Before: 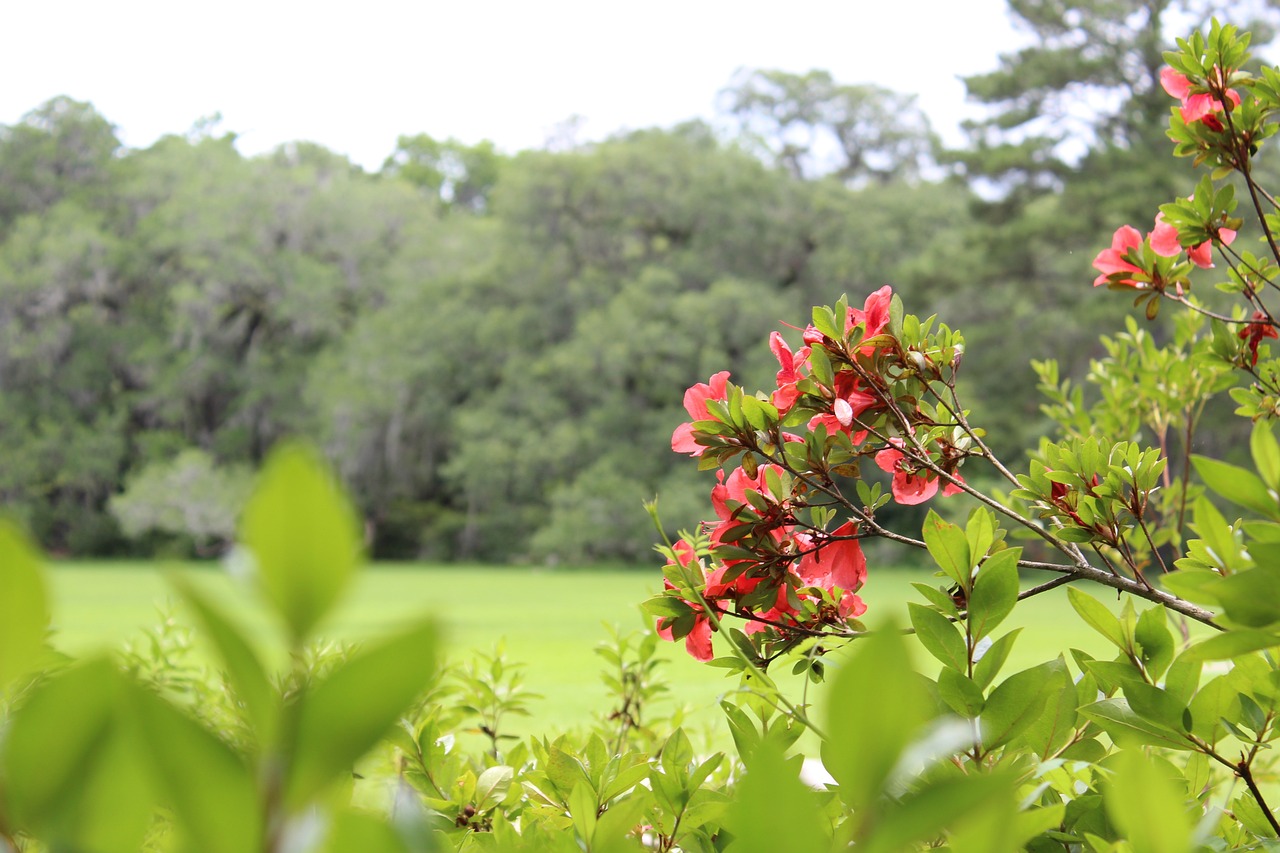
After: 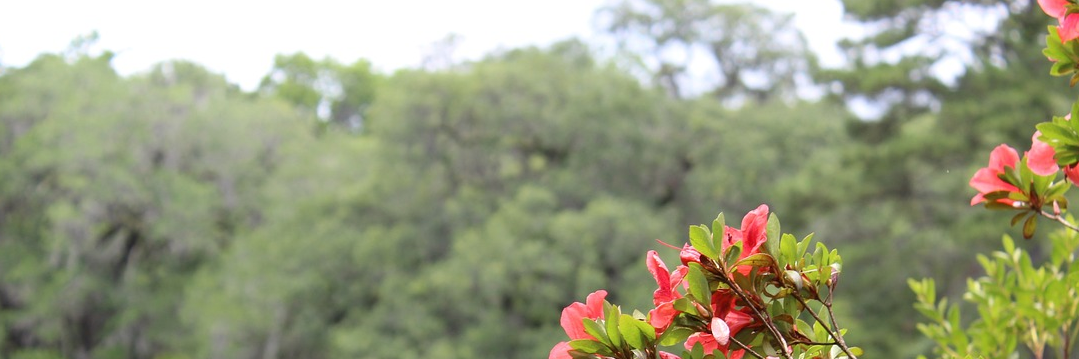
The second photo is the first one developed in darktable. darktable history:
crop and rotate: left 9.662%, top 9.512%, right 5.975%, bottom 48.291%
